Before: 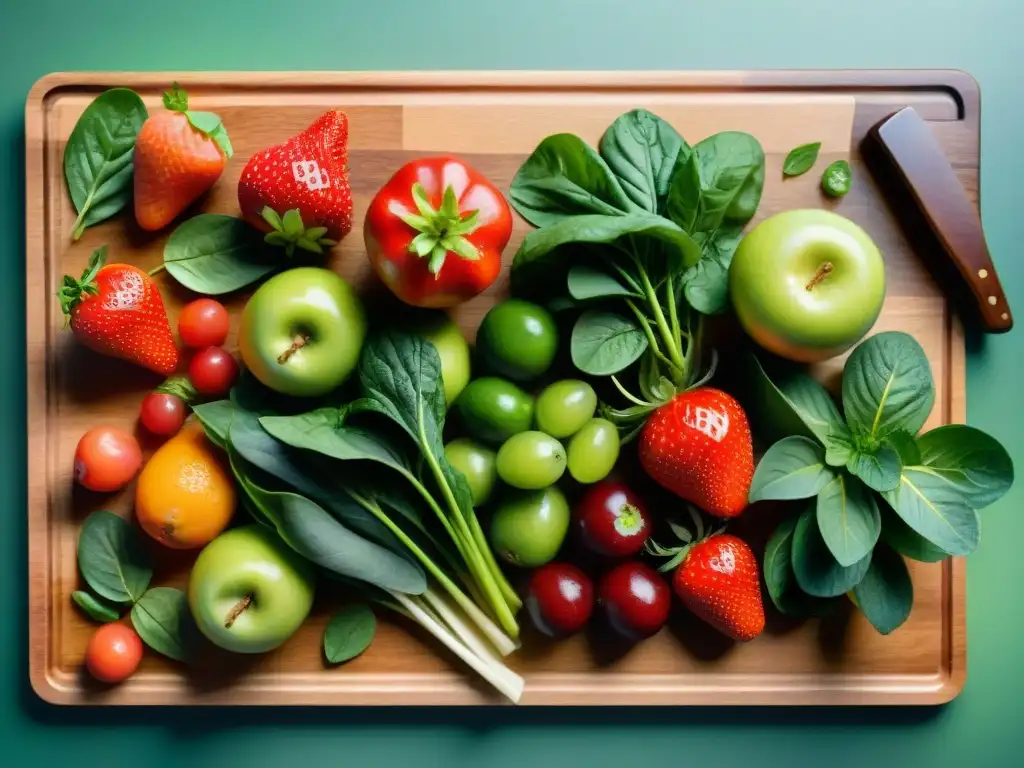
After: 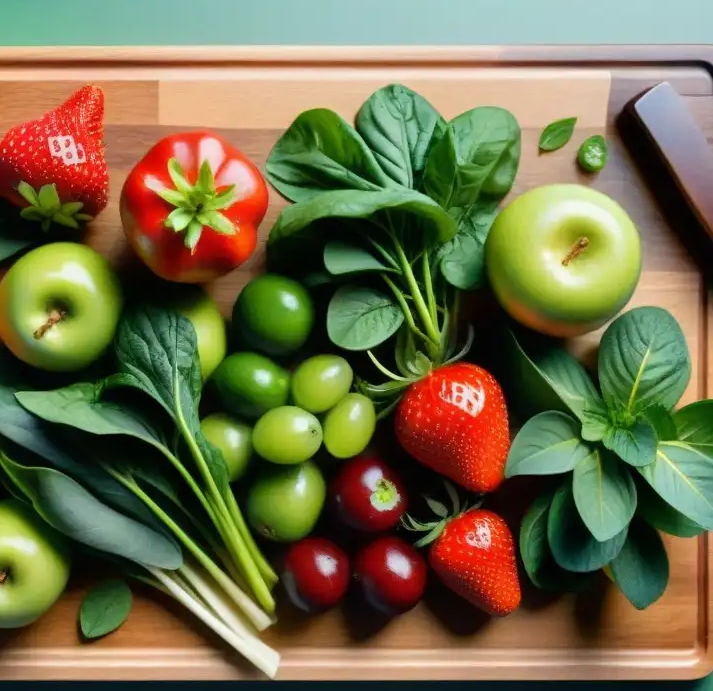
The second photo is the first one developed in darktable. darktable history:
crop and rotate: left 23.891%, top 3.365%, right 6.472%, bottom 6.657%
